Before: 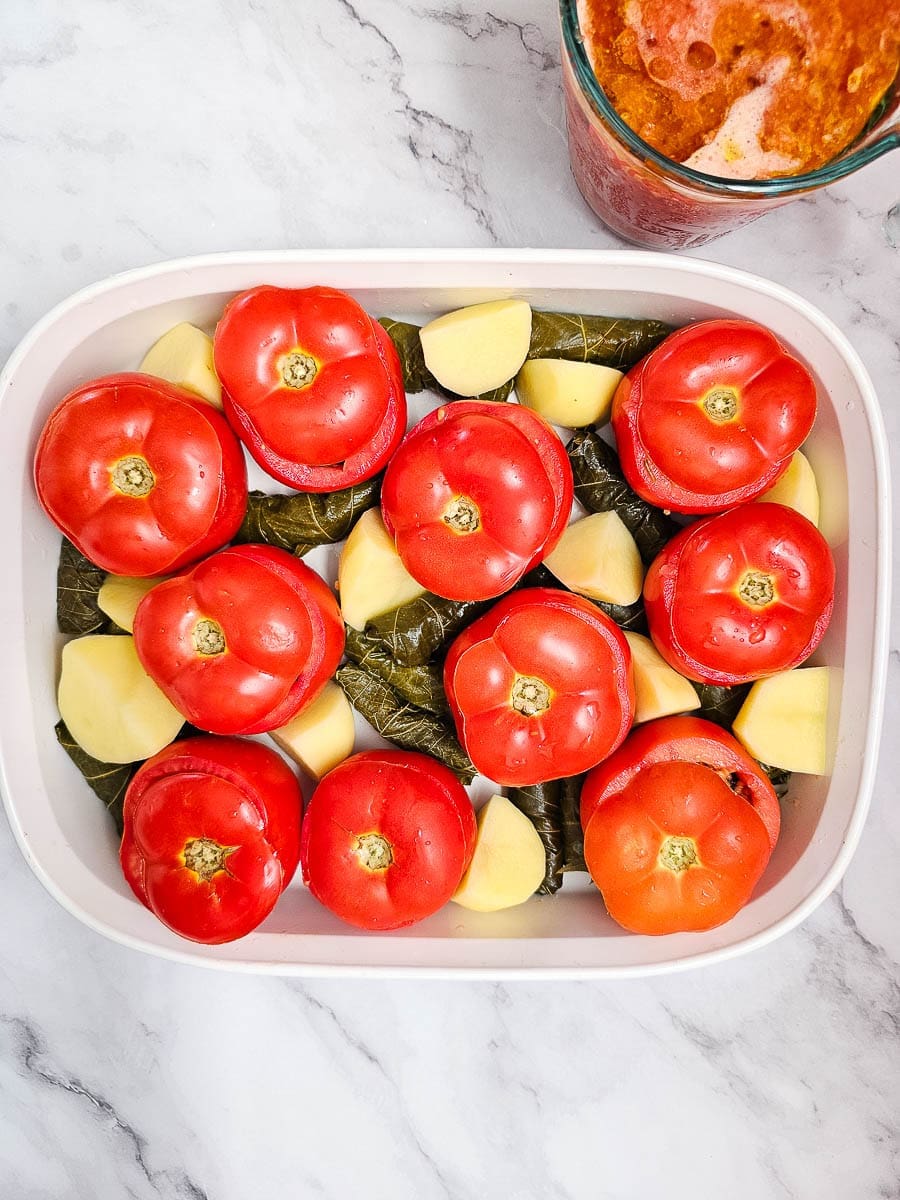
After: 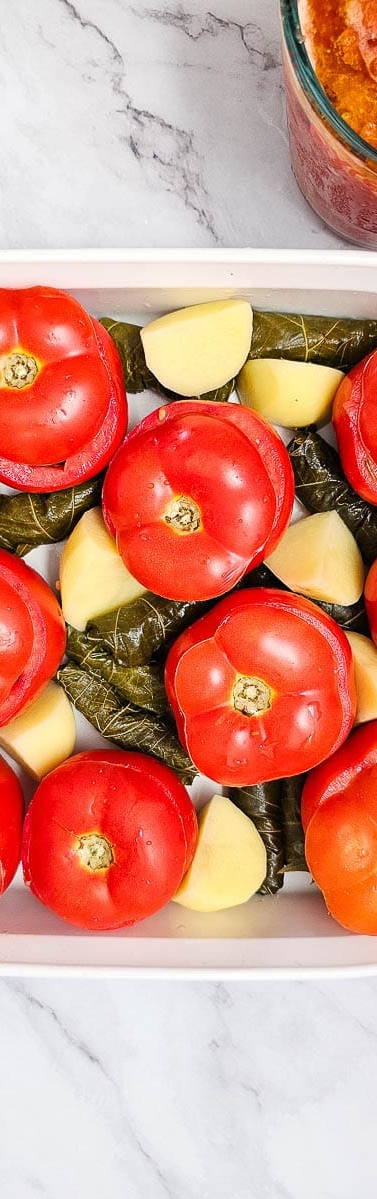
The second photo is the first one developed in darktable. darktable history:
crop: left 31.026%, right 27.001%
